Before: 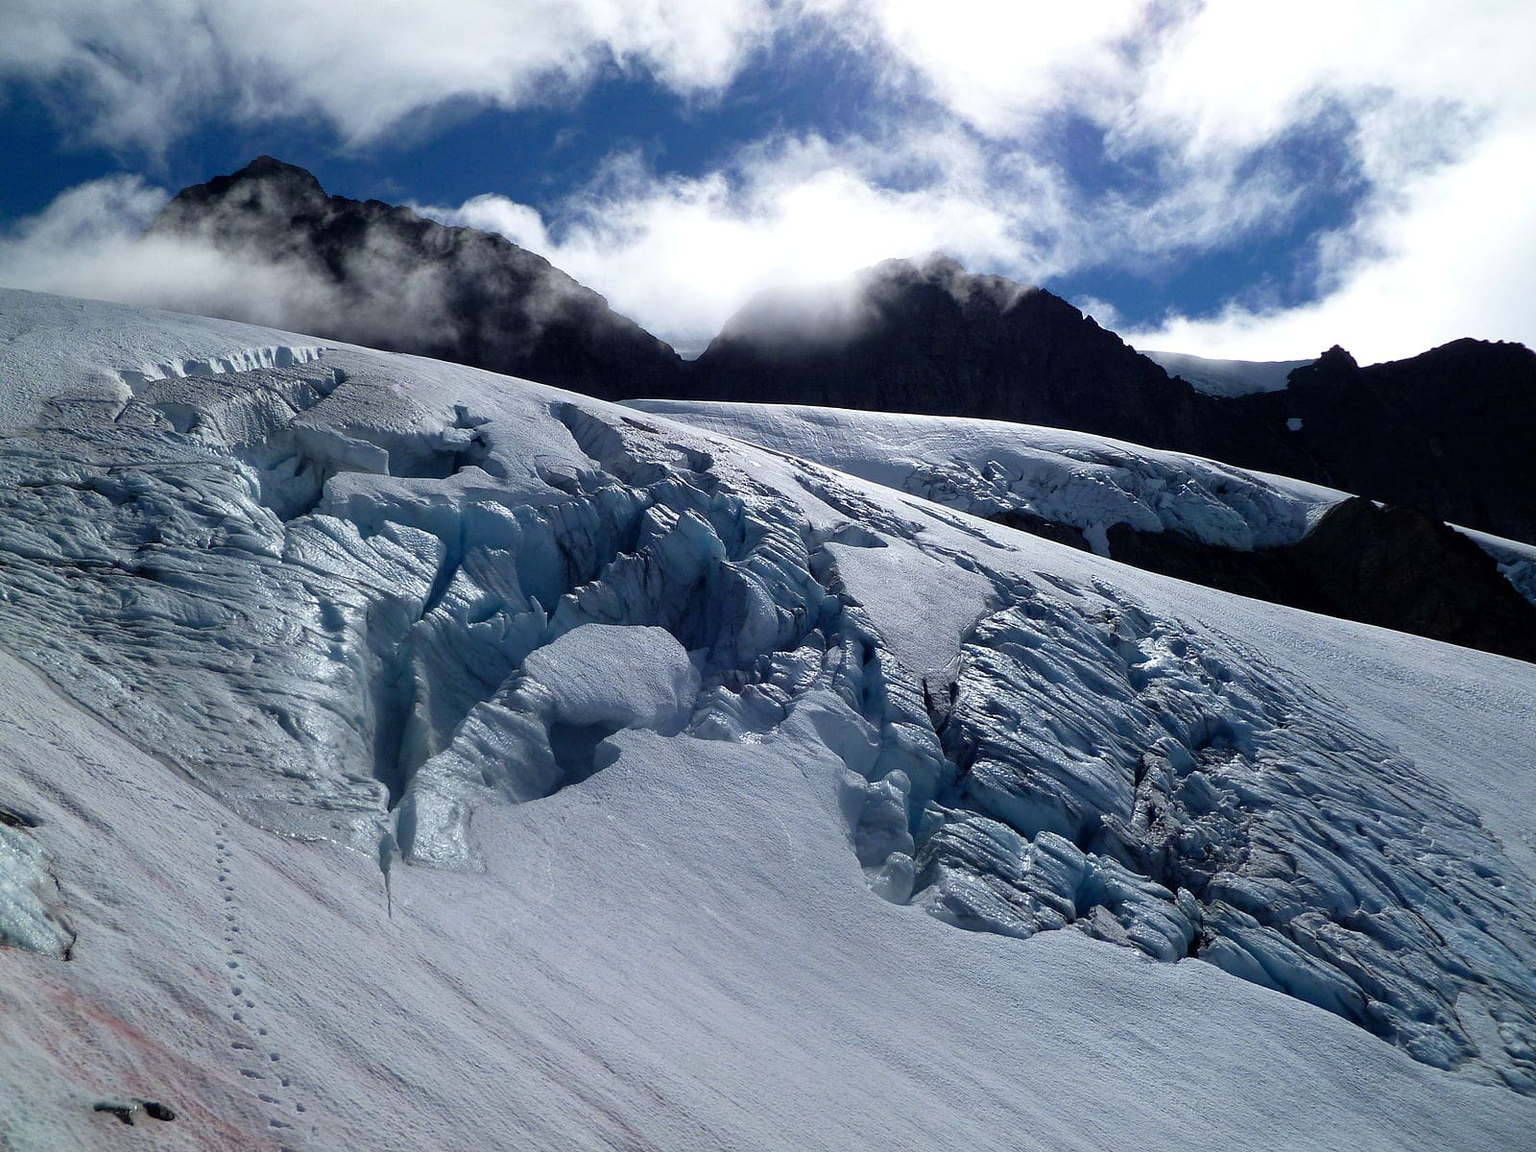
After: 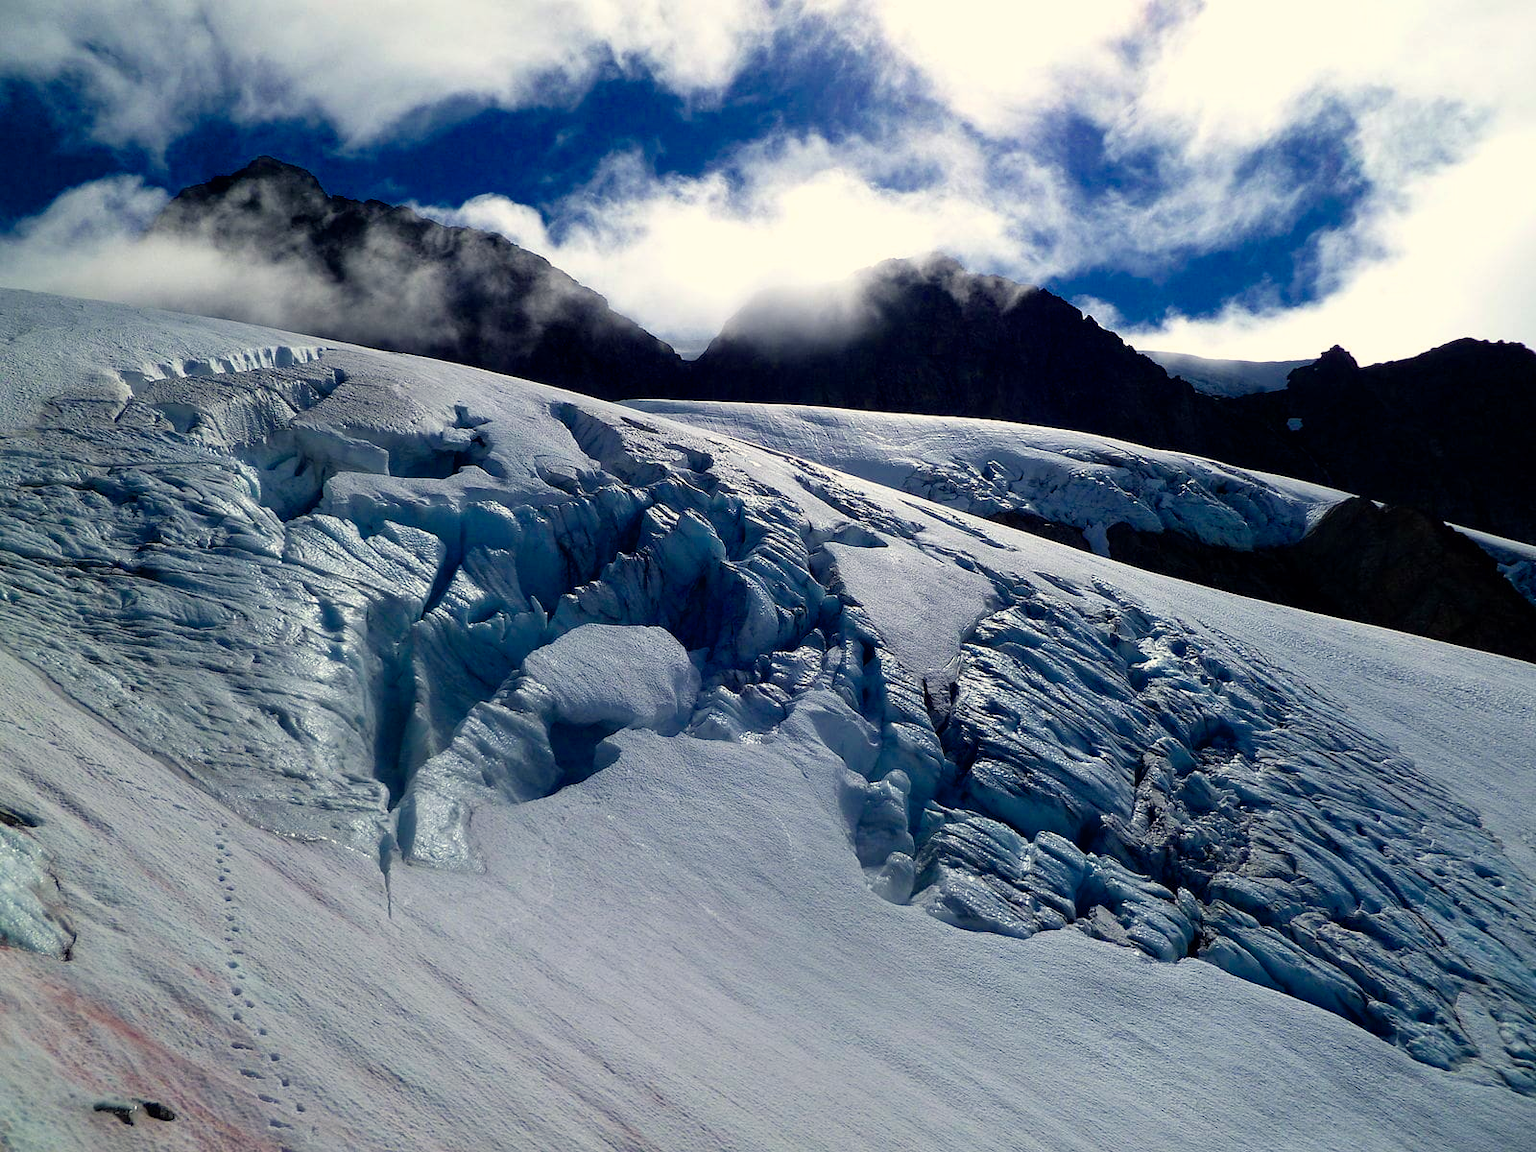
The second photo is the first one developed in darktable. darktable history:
color balance rgb: highlights gain › chroma 3.083%, highlights gain › hue 77.84°, perceptual saturation grading › global saturation 19.835%, global vibrance 15.738%, saturation formula JzAzBz (2021)
